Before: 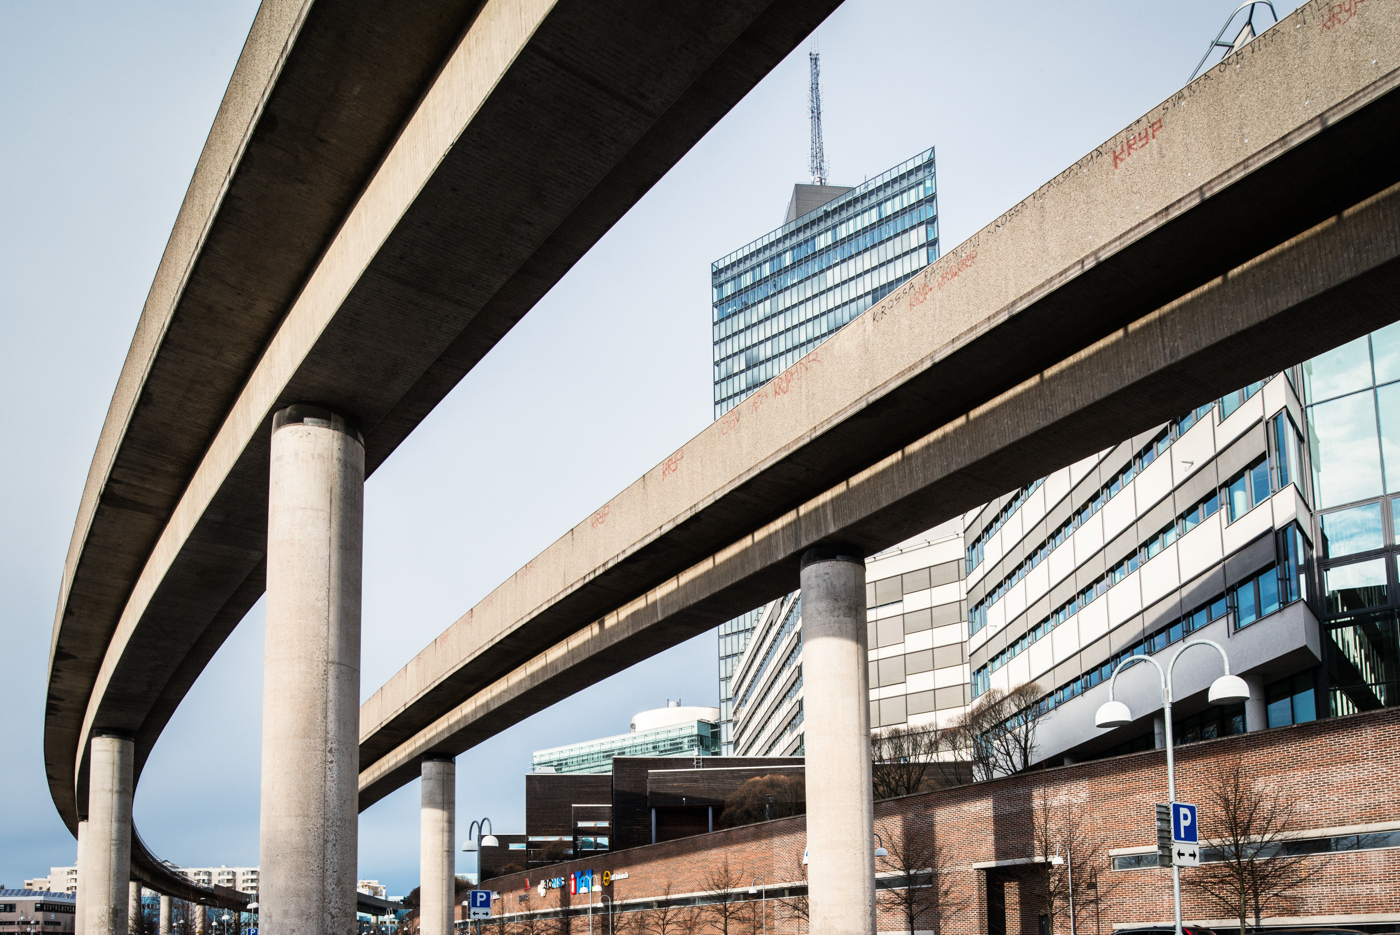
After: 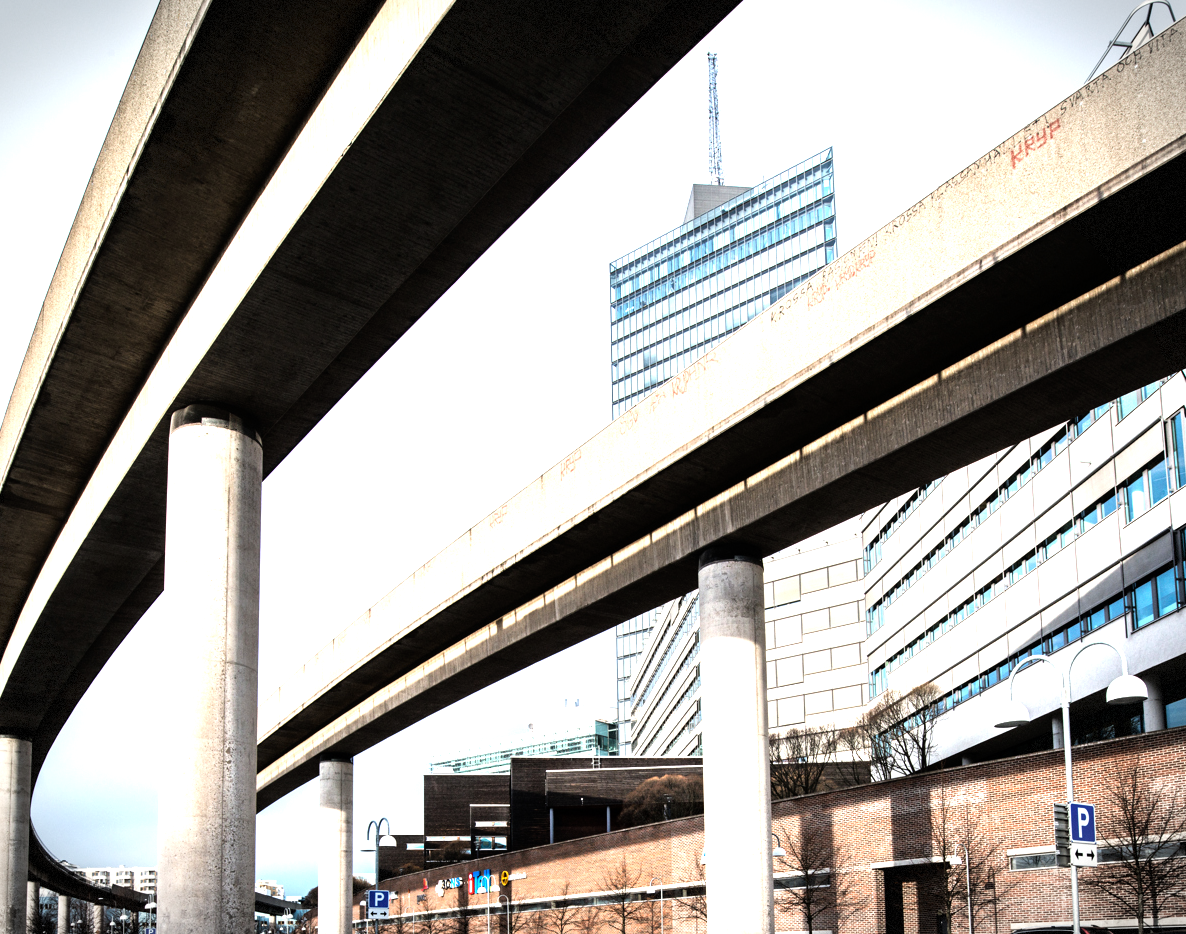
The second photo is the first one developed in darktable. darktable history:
vignetting: fall-off start 99.71%, width/height ratio 1.304, dithering 8-bit output
crop: left 7.345%, right 7.873%
tone equalizer: -8 EV -1.1 EV, -7 EV -1.05 EV, -6 EV -0.848 EV, -5 EV -0.586 EV, -3 EV 0.553 EV, -2 EV 0.85 EV, -1 EV 0.997 EV, +0 EV 1.07 EV
